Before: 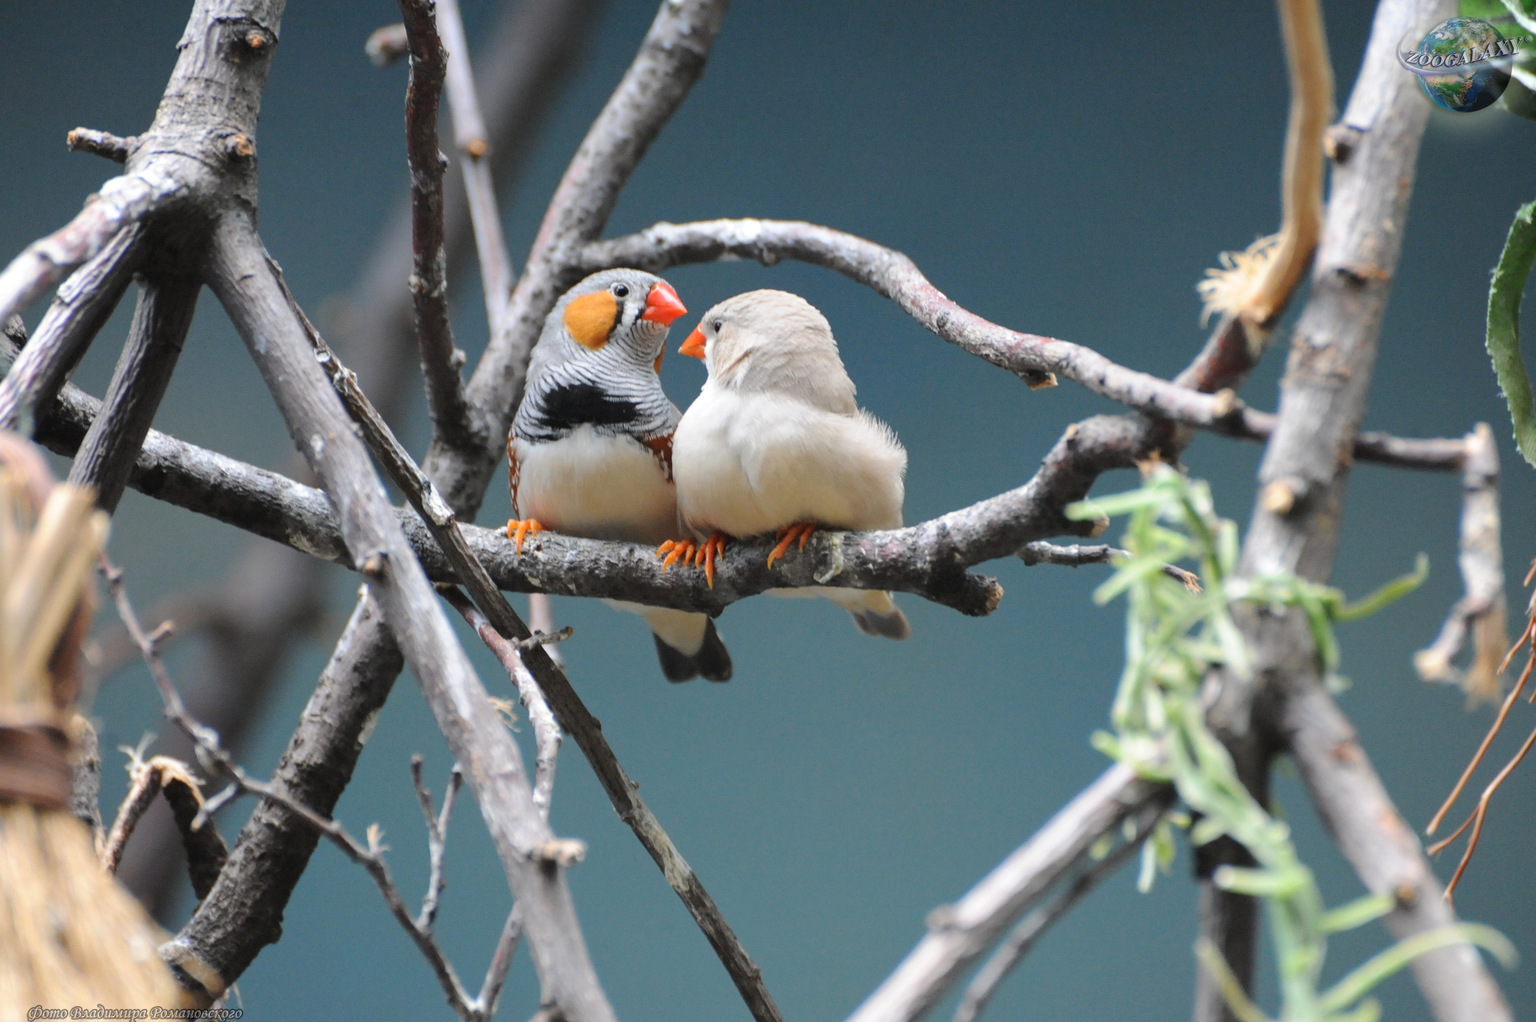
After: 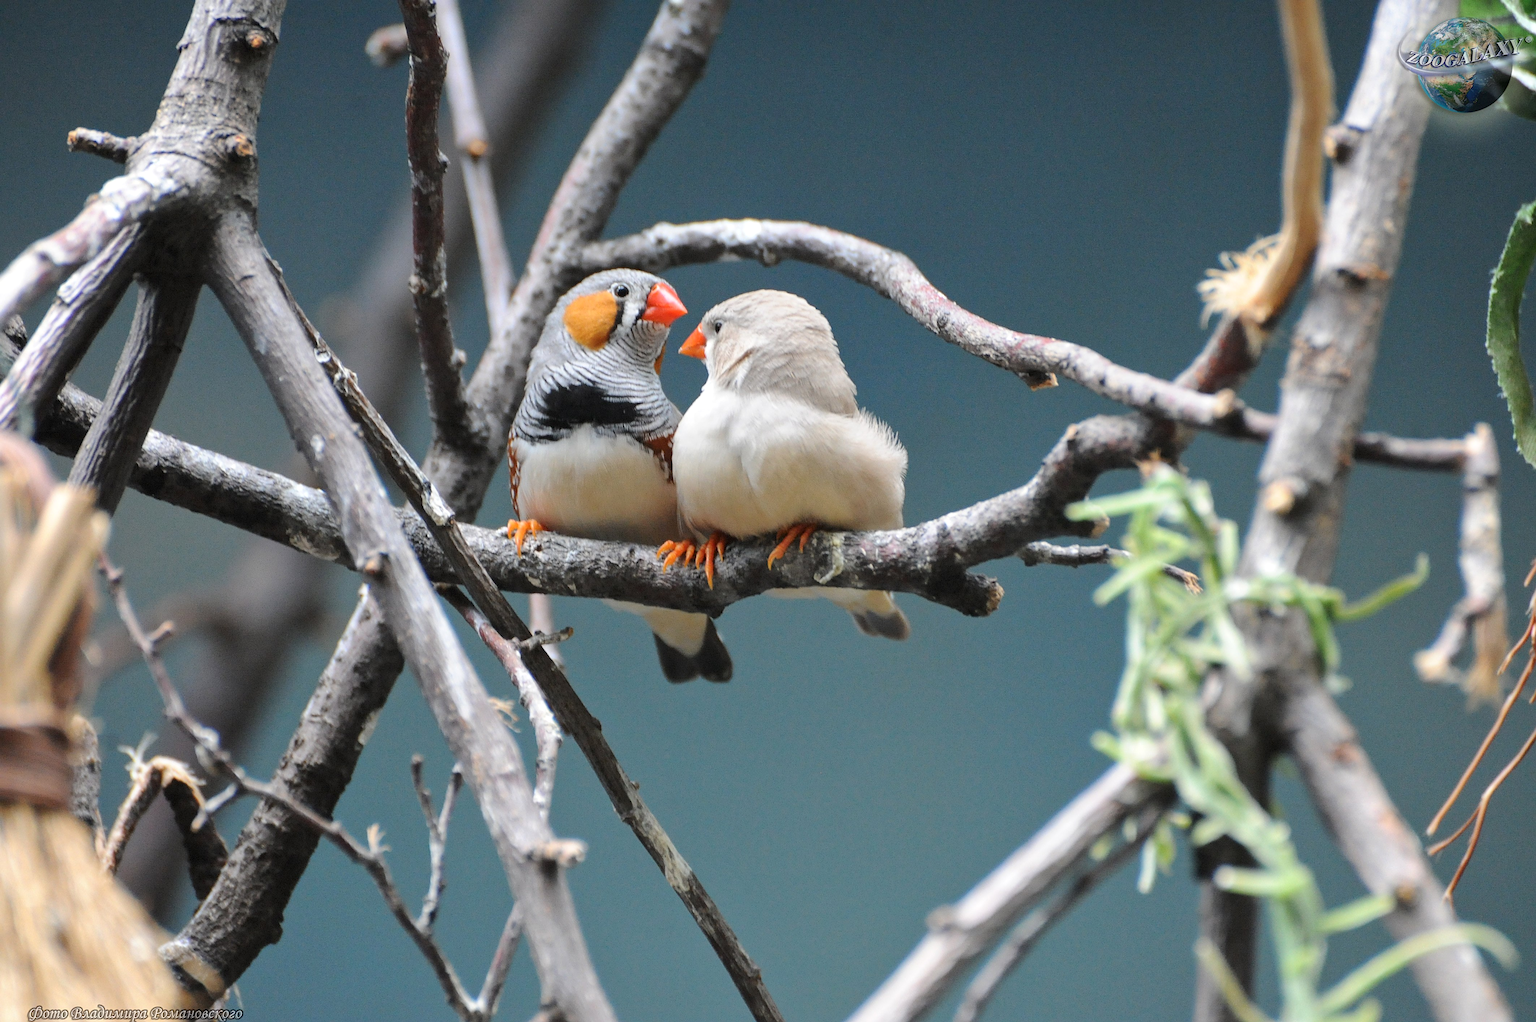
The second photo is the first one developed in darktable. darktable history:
sharpen: amount 0.496
local contrast: mode bilateral grid, contrast 20, coarseness 50, detail 119%, midtone range 0.2
